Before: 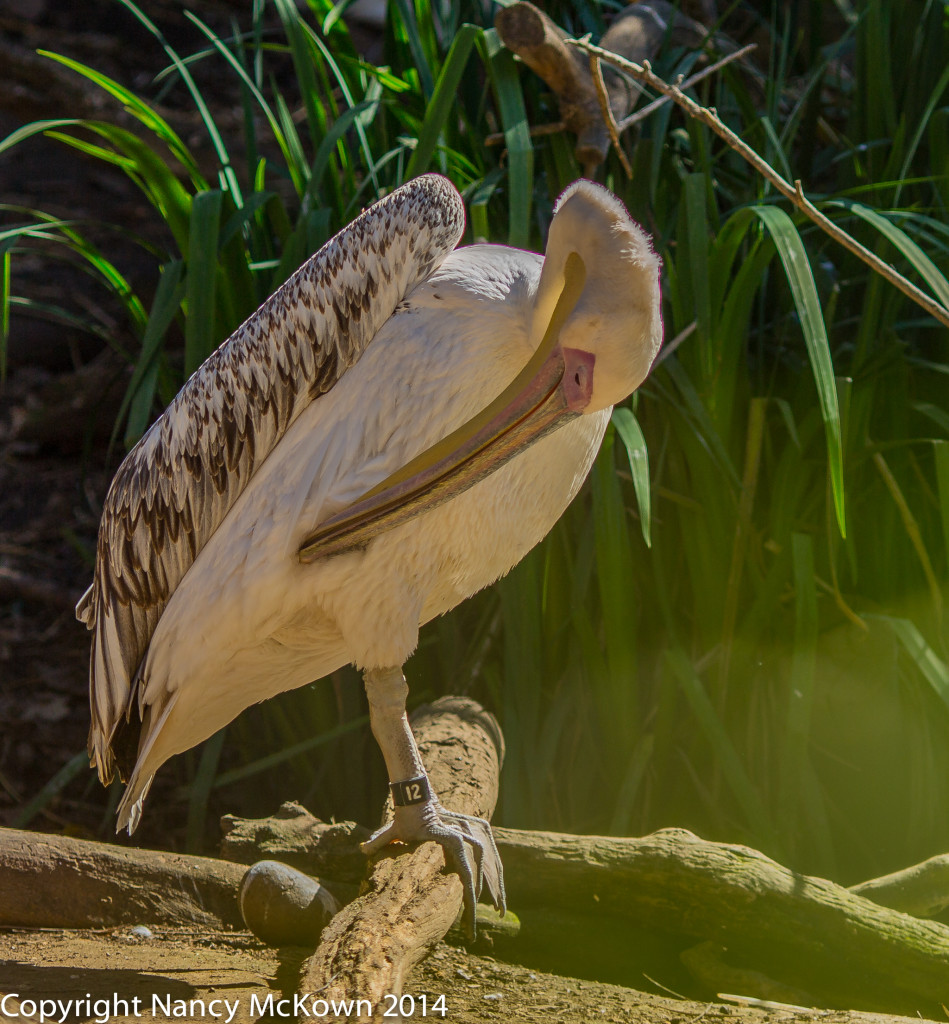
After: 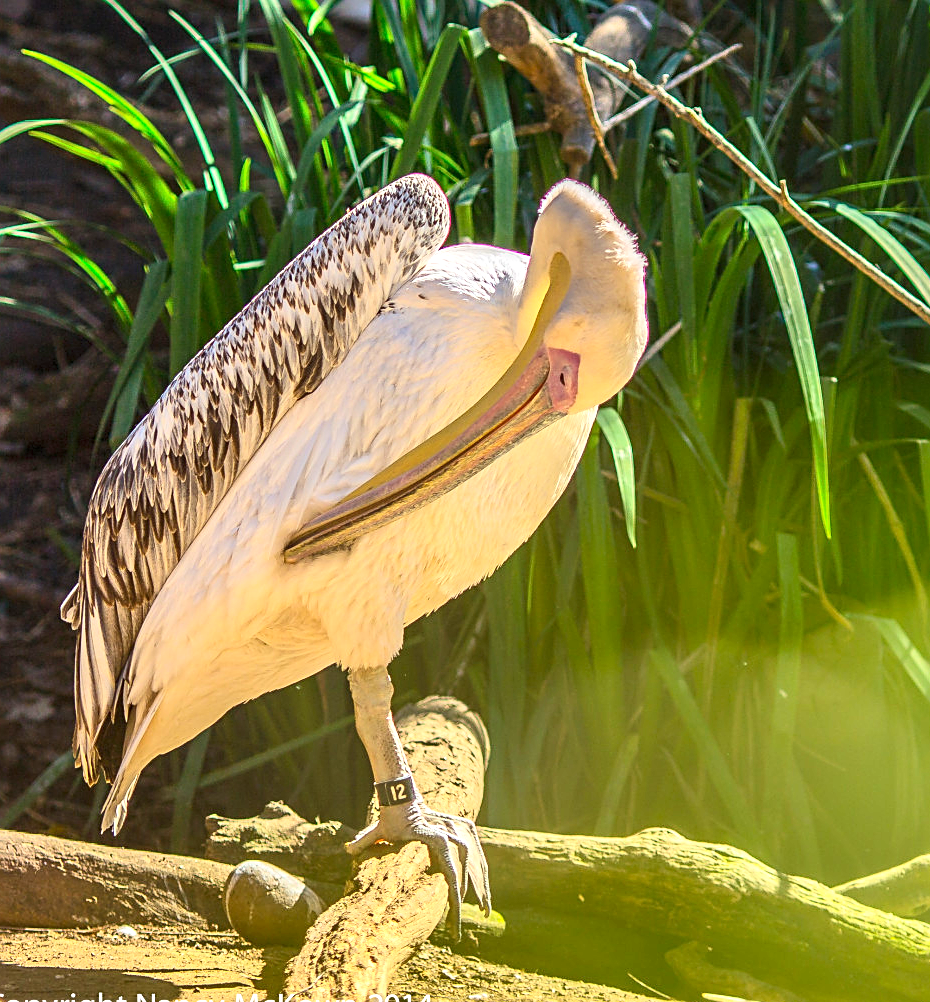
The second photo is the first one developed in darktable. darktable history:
exposure: exposure 1.16 EV, compensate highlight preservation false
crop: left 1.659%, right 0.284%, bottom 2.059%
contrast brightness saturation: contrast 0.202, brightness 0.152, saturation 0.144
sharpen: amount 0.494
